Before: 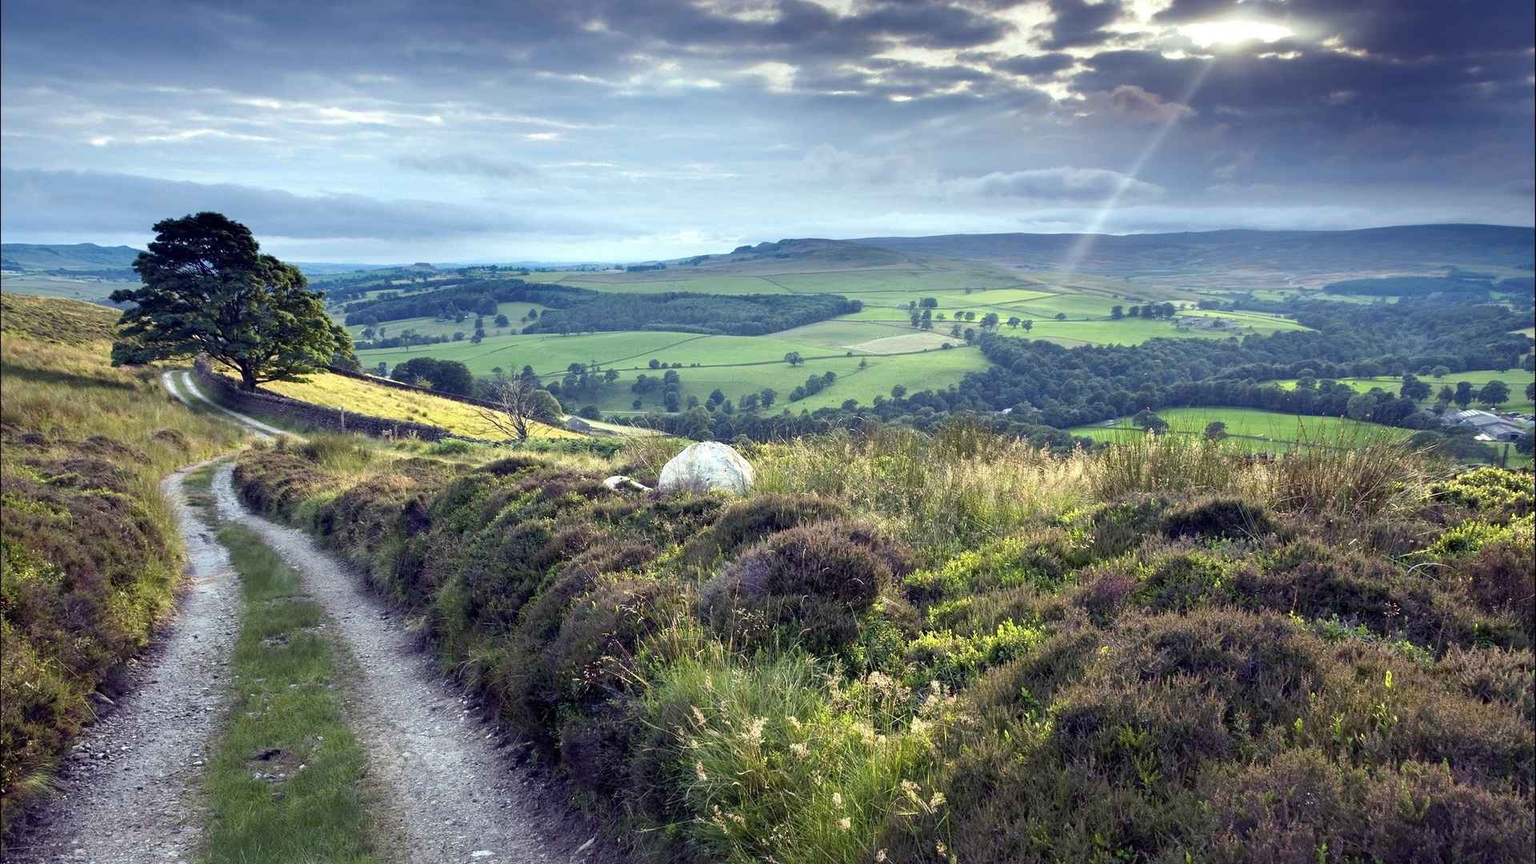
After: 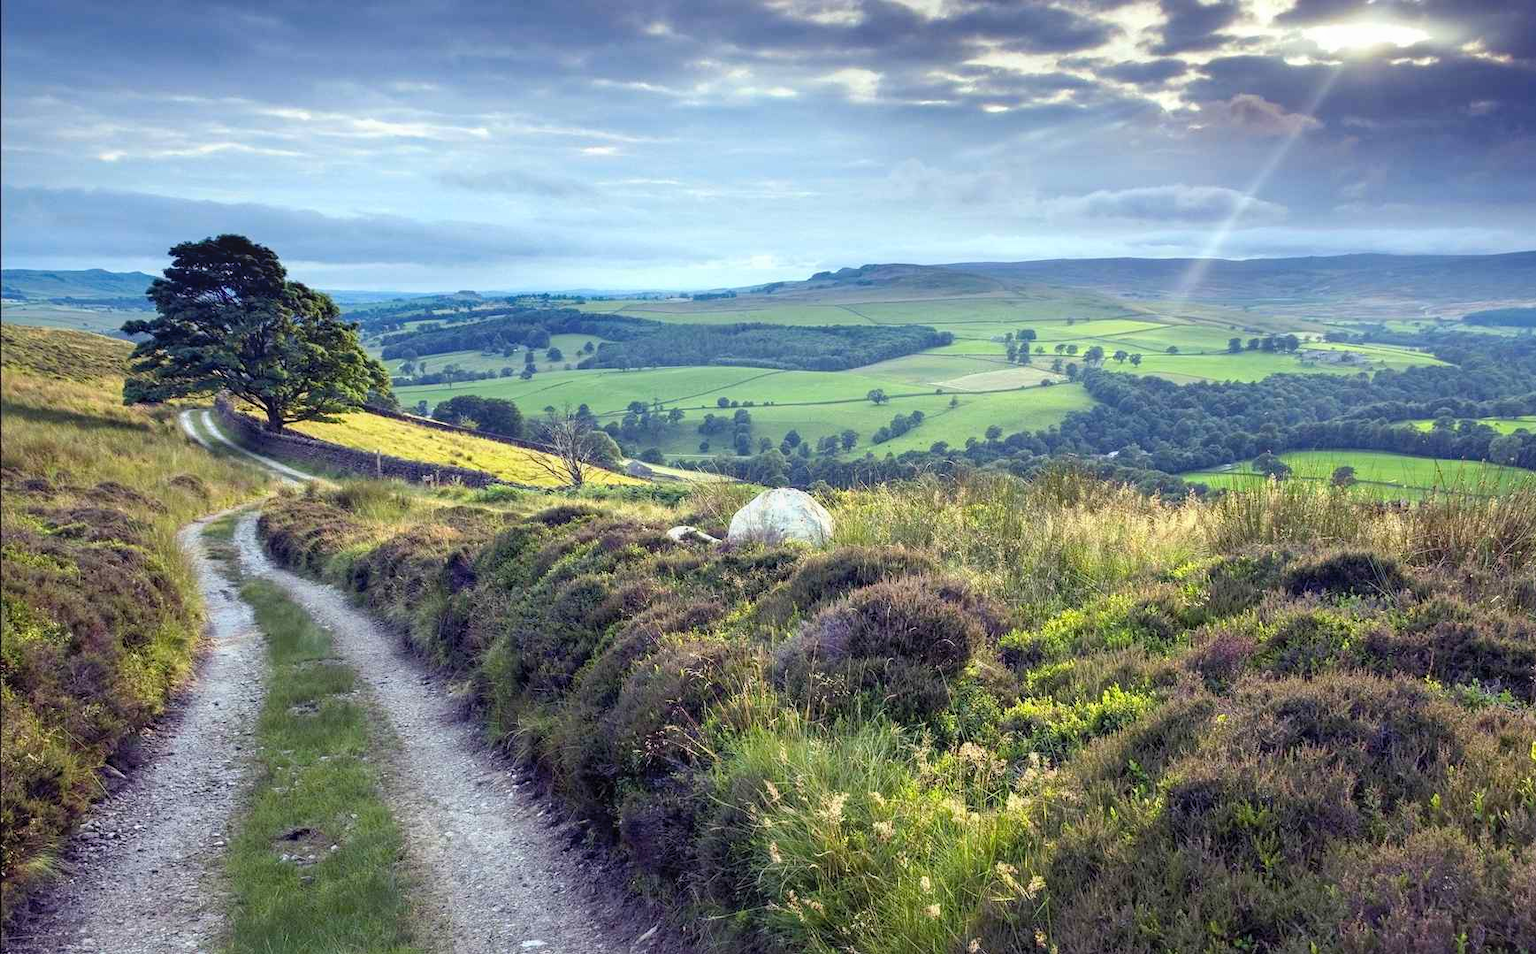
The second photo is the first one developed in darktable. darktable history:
contrast brightness saturation: contrast 0.071, brightness 0.08, saturation 0.182
crop: right 9.518%, bottom 0.046%
local contrast: detail 109%
